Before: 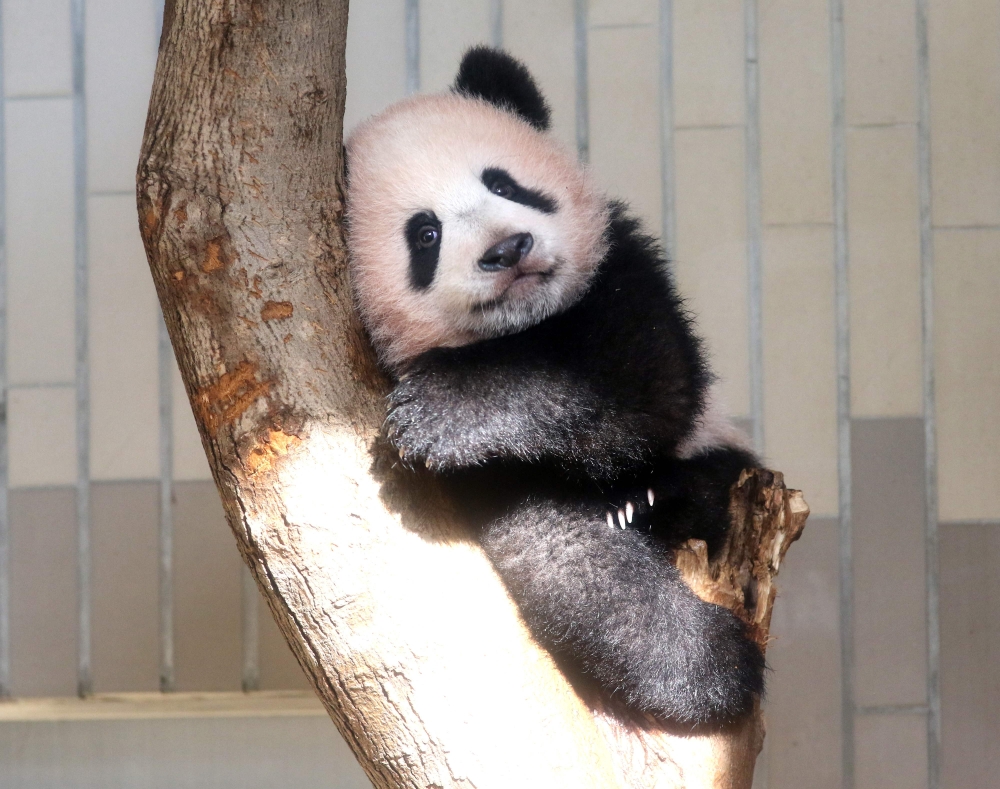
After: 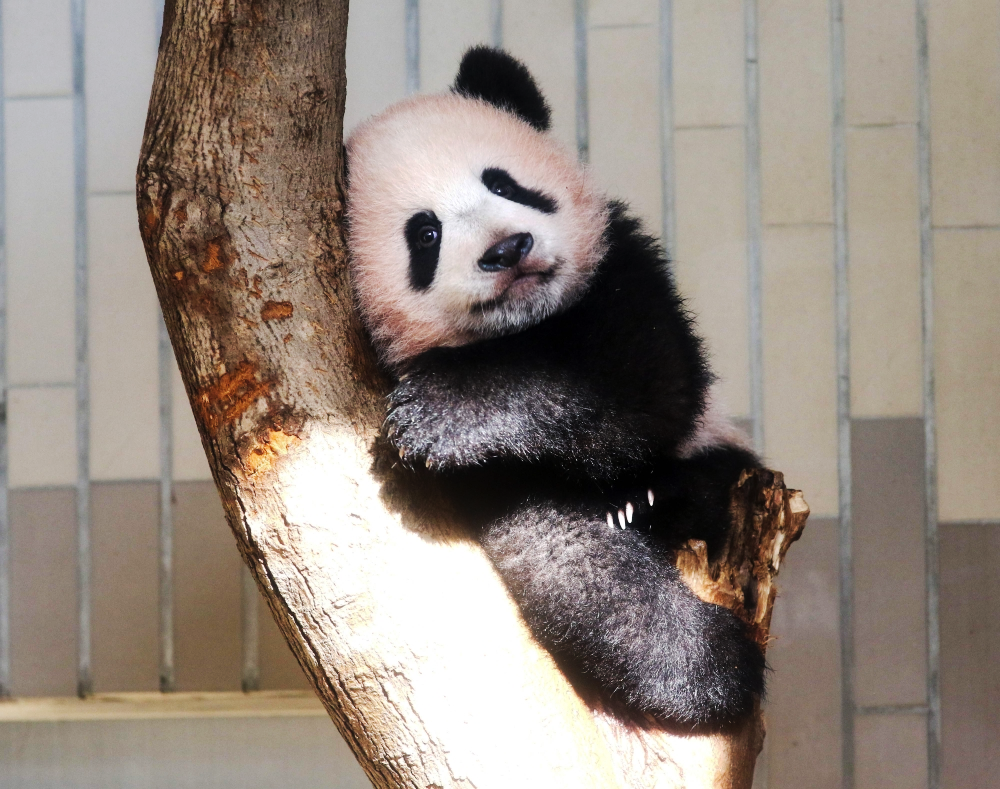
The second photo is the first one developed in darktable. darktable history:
tone curve: curves: ch0 [(0, 0) (0.003, 0.003) (0.011, 0.009) (0.025, 0.018) (0.044, 0.028) (0.069, 0.038) (0.1, 0.049) (0.136, 0.062) (0.177, 0.089) (0.224, 0.123) (0.277, 0.165) (0.335, 0.223) (0.399, 0.293) (0.468, 0.385) (0.543, 0.497) (0.623, 0.613) (0.709, 0.716) (0.801, 0.802) (0.898, 0.887) (1, 1)], preserve colors none
